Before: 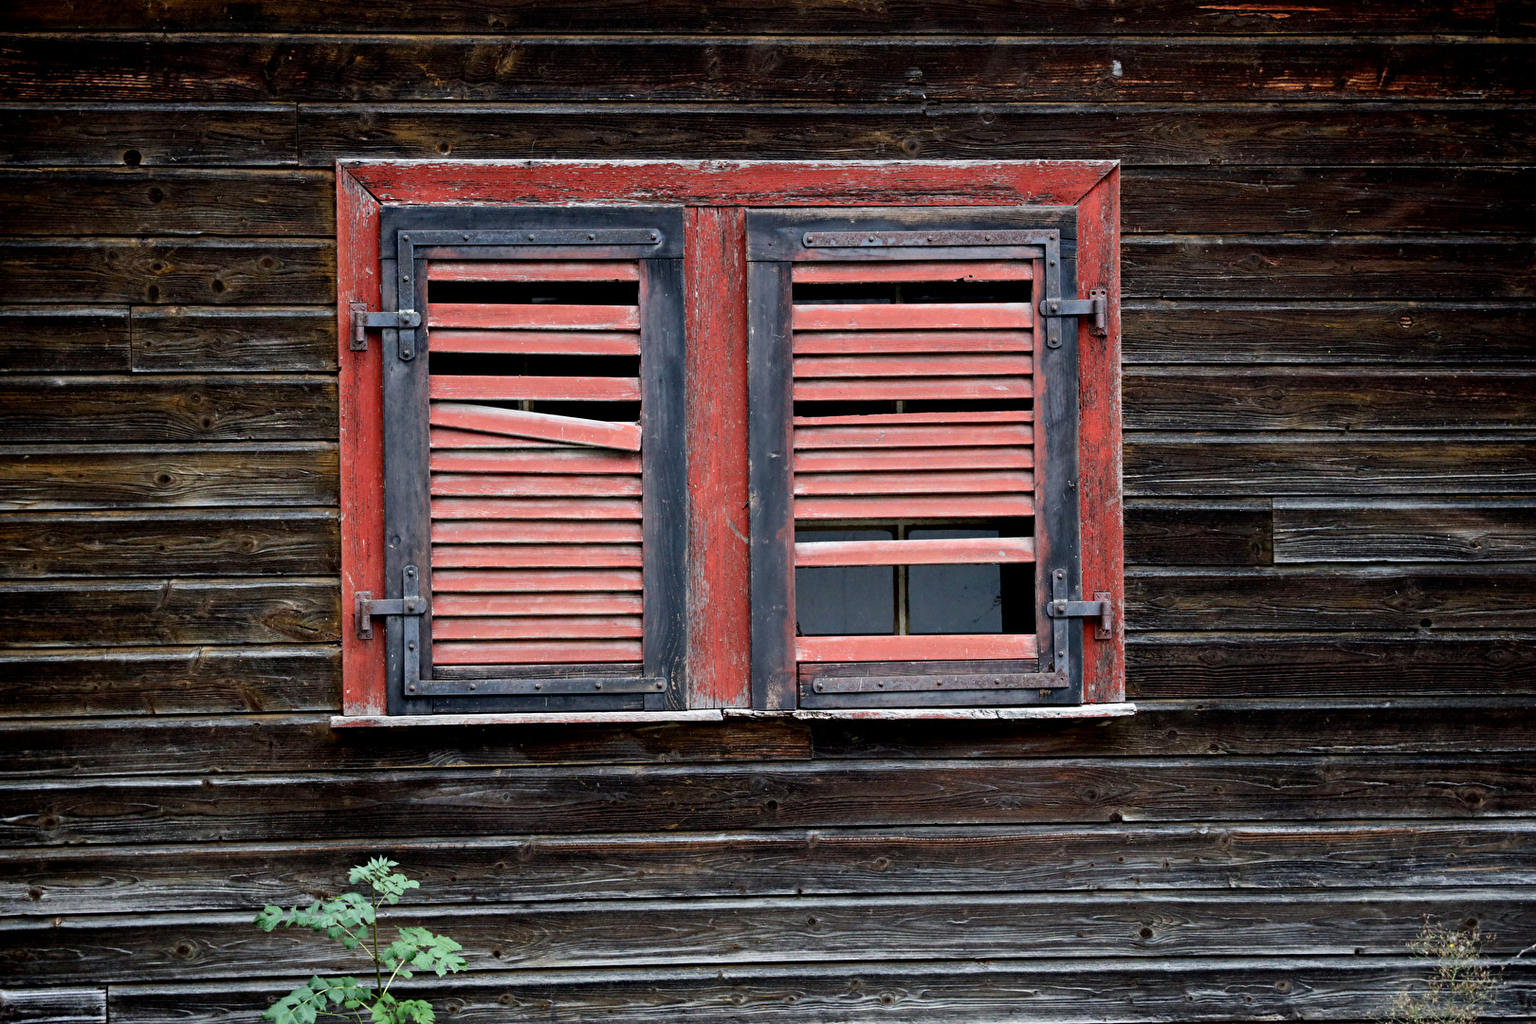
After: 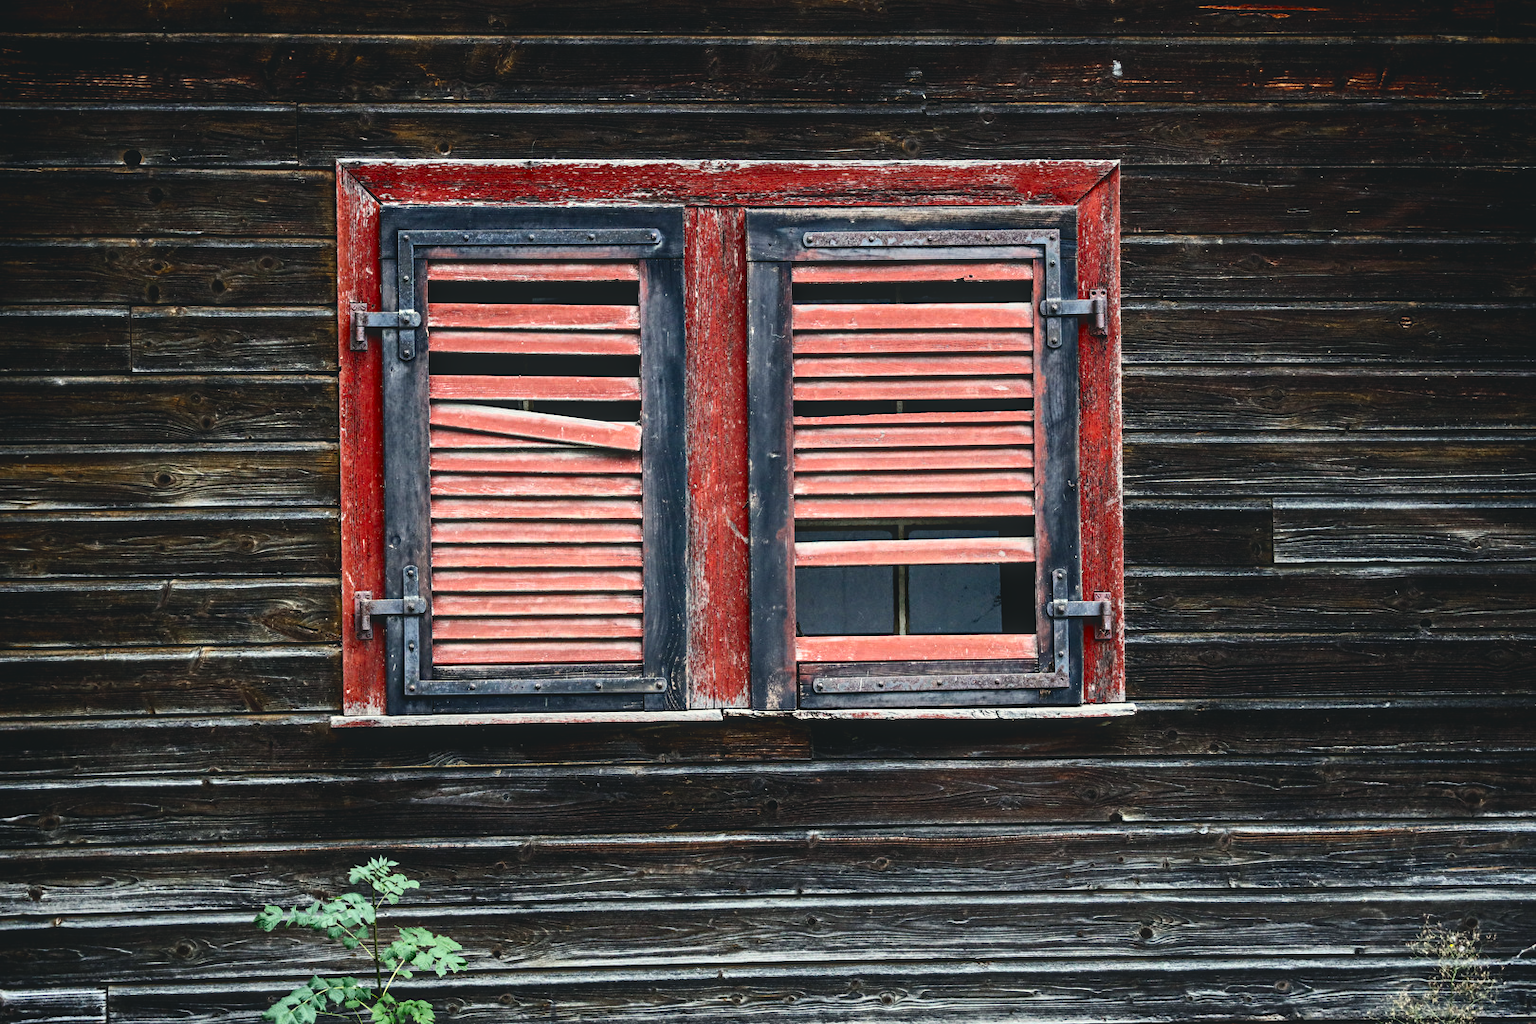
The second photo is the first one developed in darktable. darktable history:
contrast brightness saturation: contrast 0.281
color balance rgb: power › chroma 0.513%, power › hue 215.1°, highlights gain › luminance 5.94%, highlights gain › chroma 2.515%, highlights gain › hue 91.55°, perceptual saturation grading › global saturation 14.57%, saturation formula JzAzBz (2021)
color zones: curves: ch0 [(0.25, 0.5) (0.428, 0.473) (0.75, 0.5)]; ch1 [(0.243, 0.479) (0.398, 0.452) (0.75, 0.5)]
sharpen: radius 5.362, amount 0.316, threshold 26.537
exposure: black level correction -0.021, exposure -0.033 EV, compensate highlight preservation false
local contrast: on, module defaults
